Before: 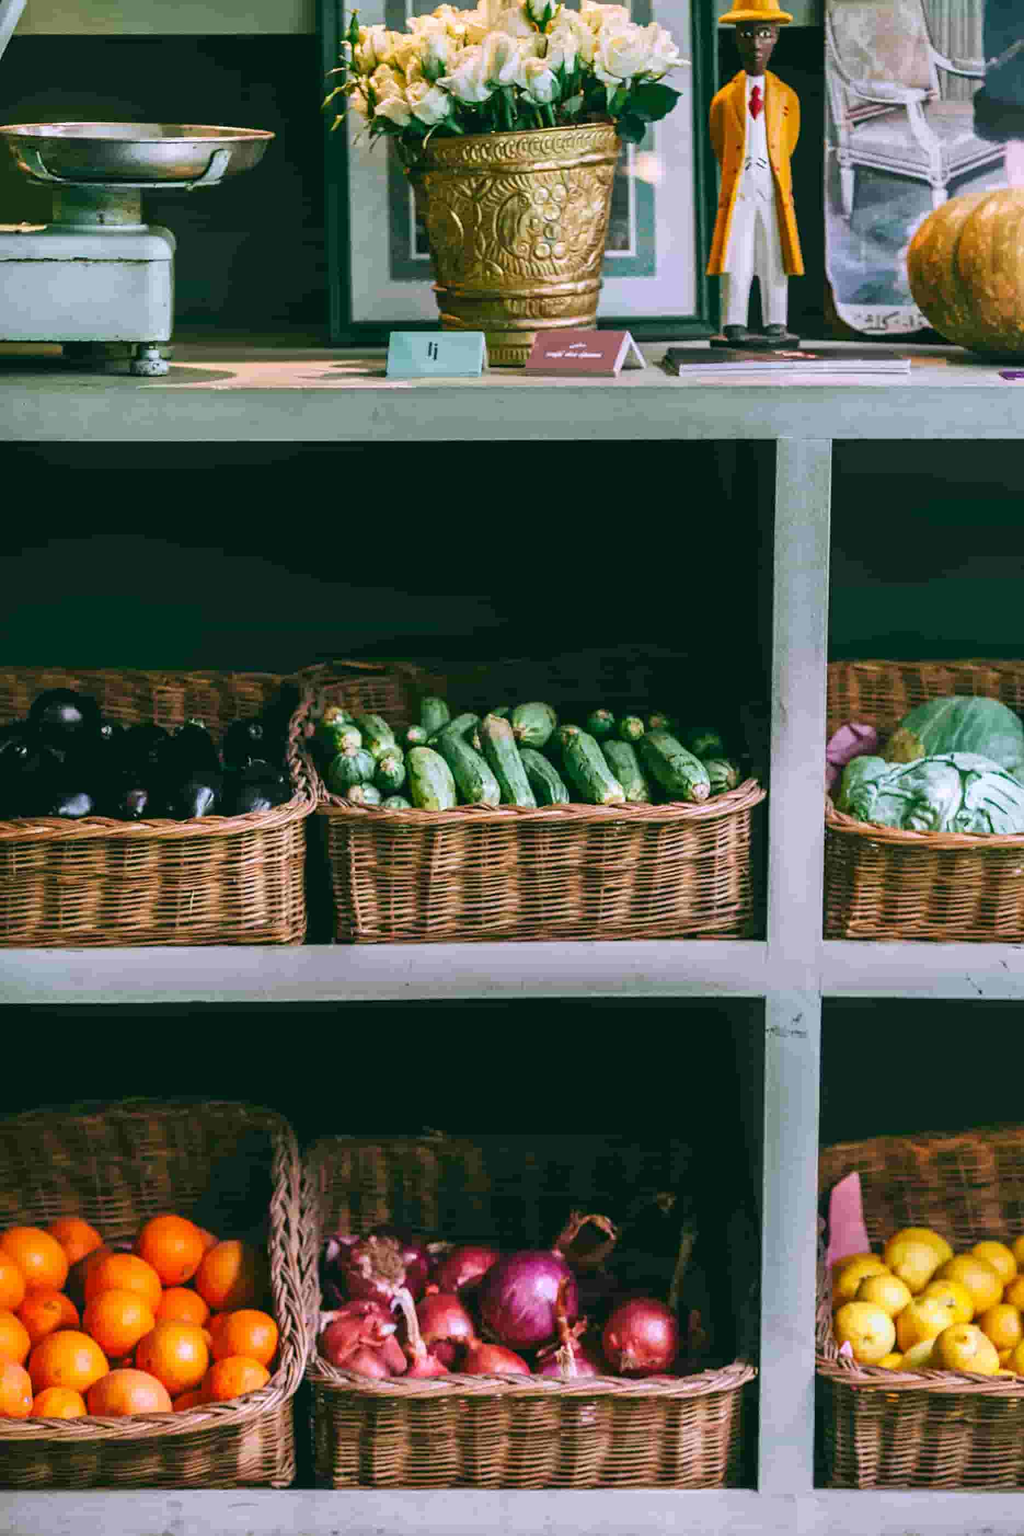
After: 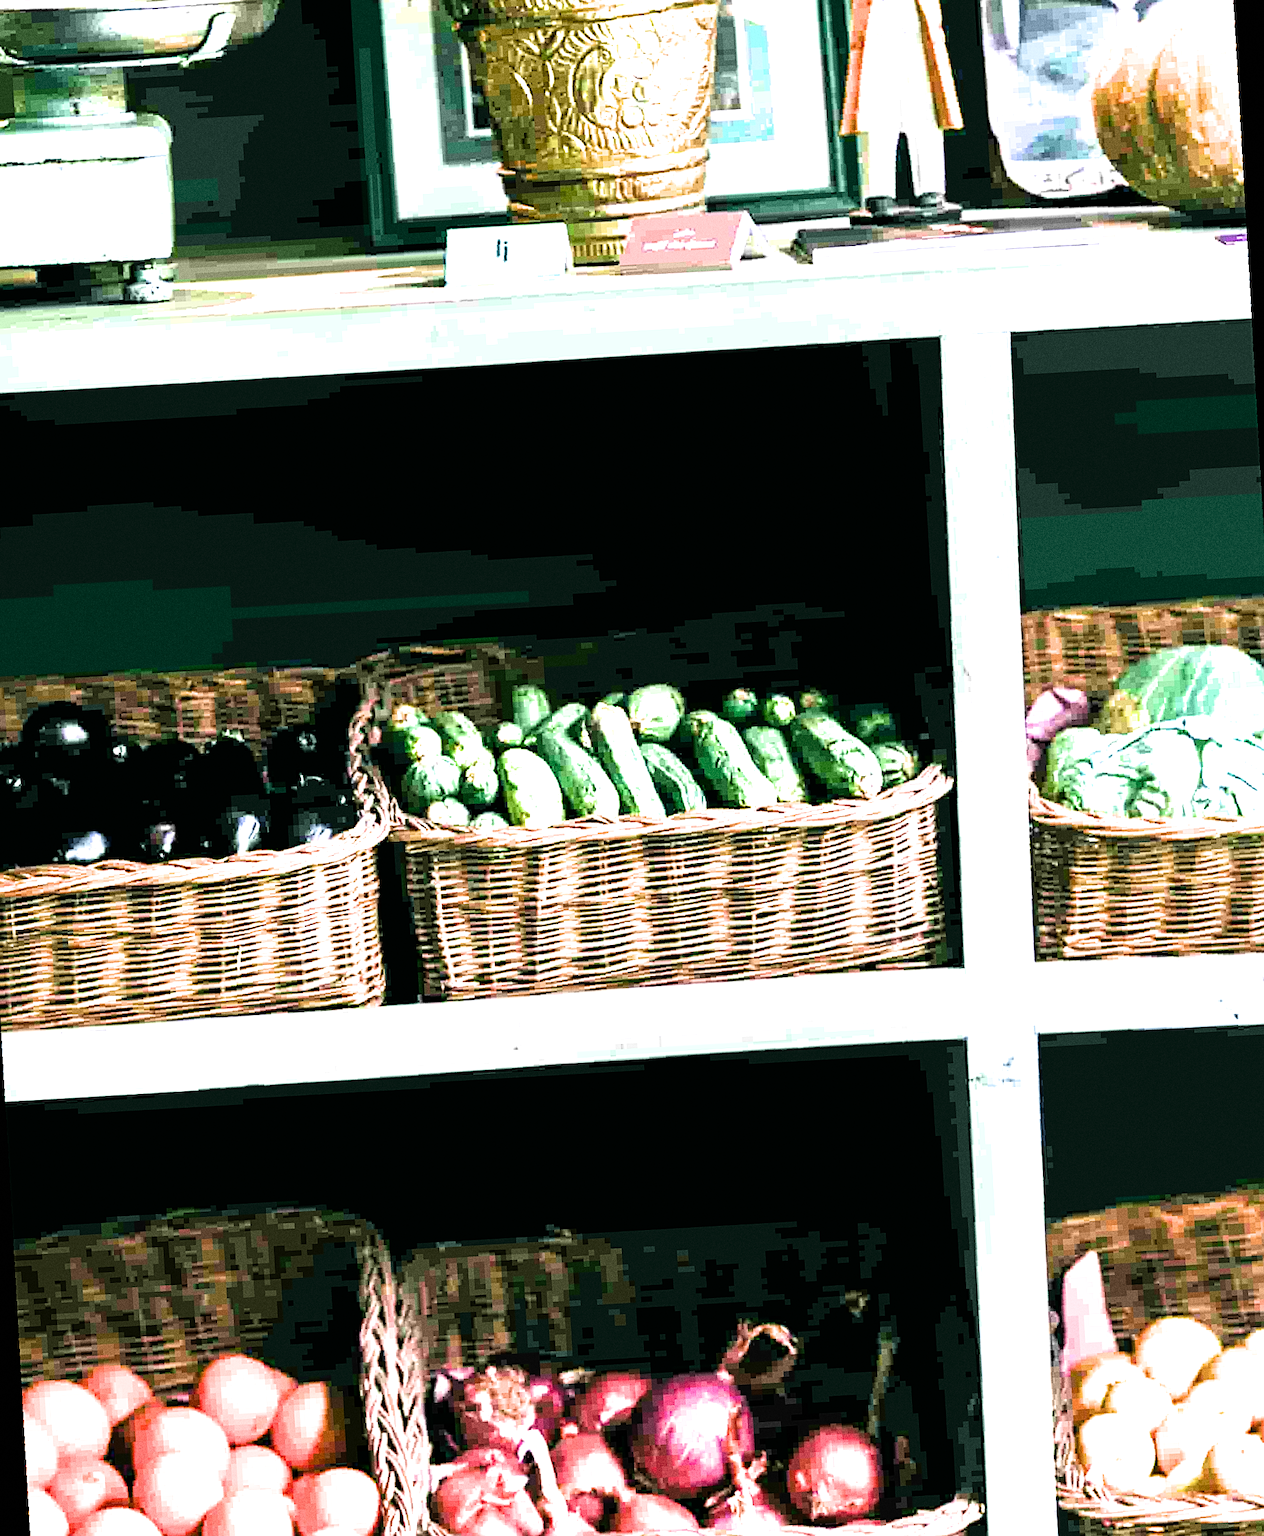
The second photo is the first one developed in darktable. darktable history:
rotate and perspective: rotation -5°, crop left 0.05, crop right 0.952, crop top 0.11, crop bottom 0.89
levels: levels [0, 0.492, 0.984]
crop and rotate: angle -1.69°
exposure: black level correction 0.001, exposure 1.646 EV, compensate exposure bias true, compensate highlight preservation false
sharpen: on, module defaults
grain: coarseness 0.09 ISO, strength 40%
filmic rgb: black relative exposure -3.57 EV, white relative exposure 2.29 EV, hardness 3.41
